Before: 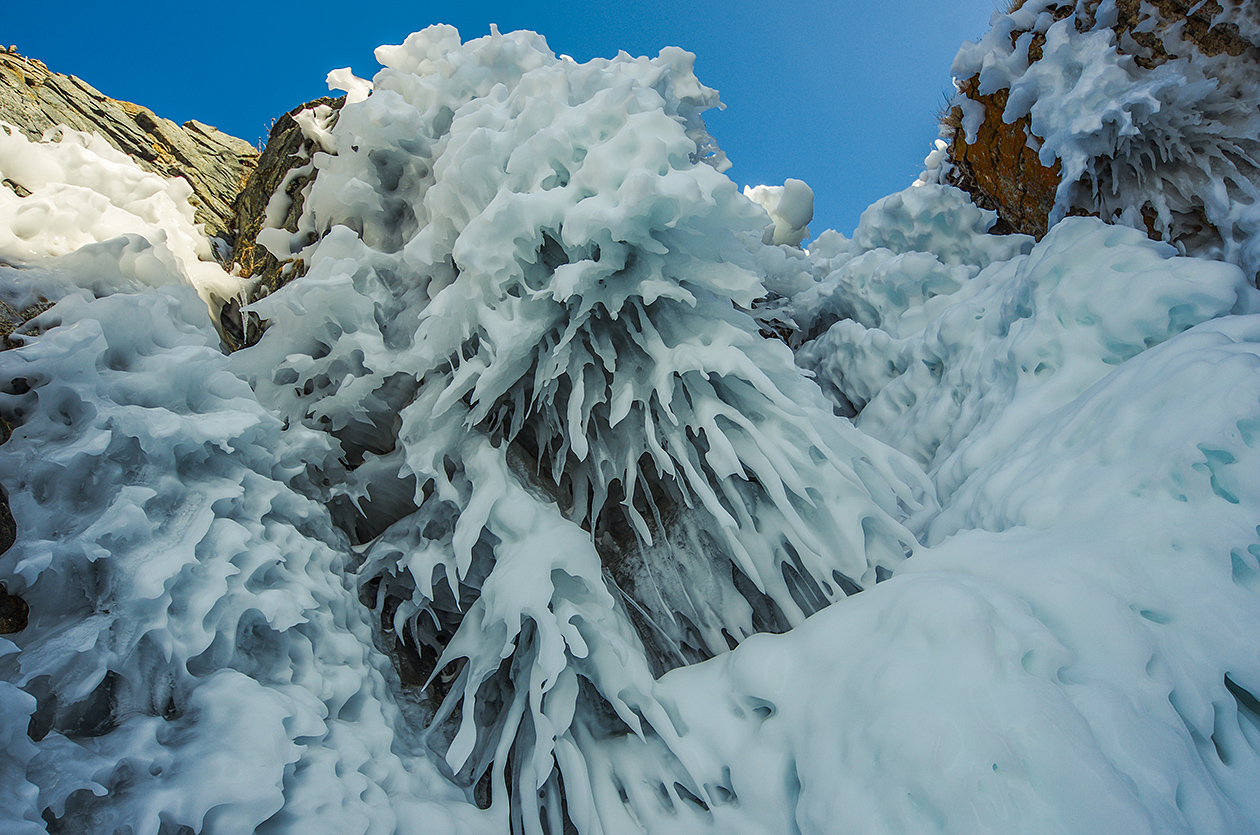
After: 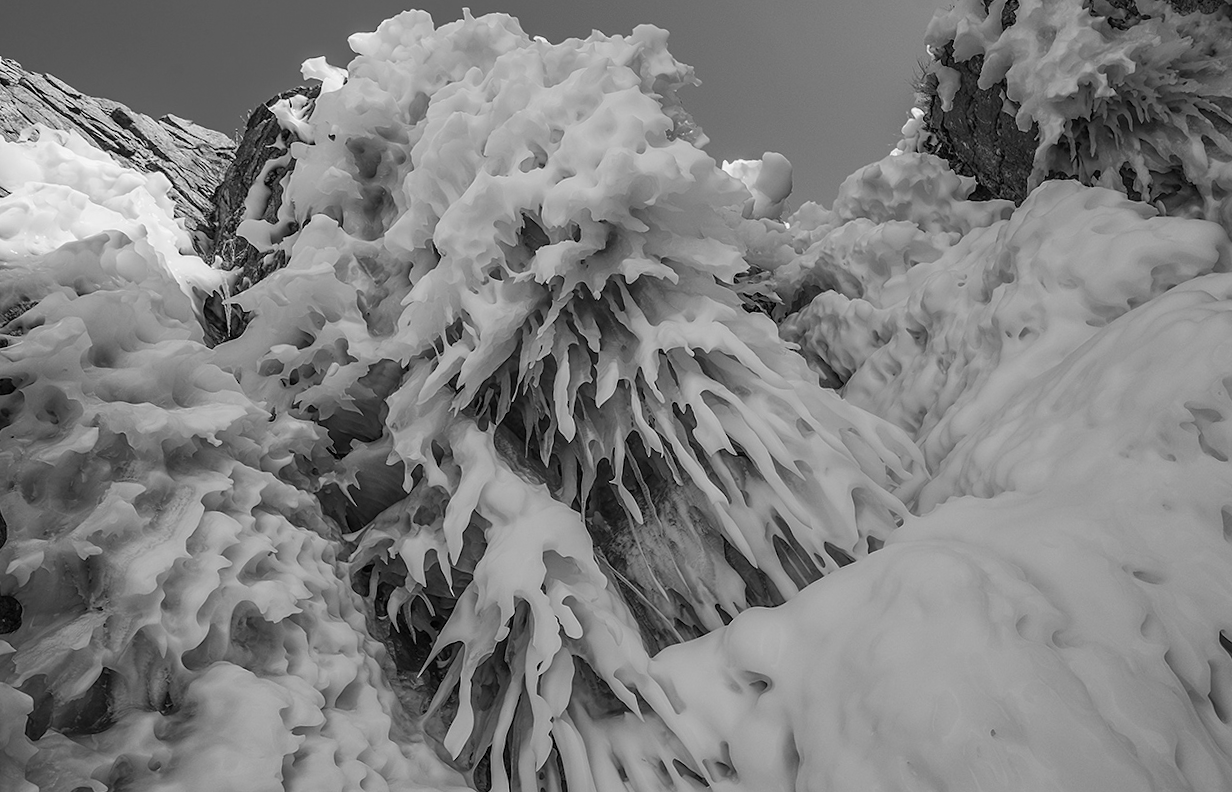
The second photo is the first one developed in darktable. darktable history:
white balance: red 1.08, blue 0.791
rotate and perspective: rotation -2°, crop left 0.022, crop right 0.978, crop top 0.049, crop bottom 0.951
shadows and highlights: soften with gaussian
monochrome: a -71.75, b 75.82
